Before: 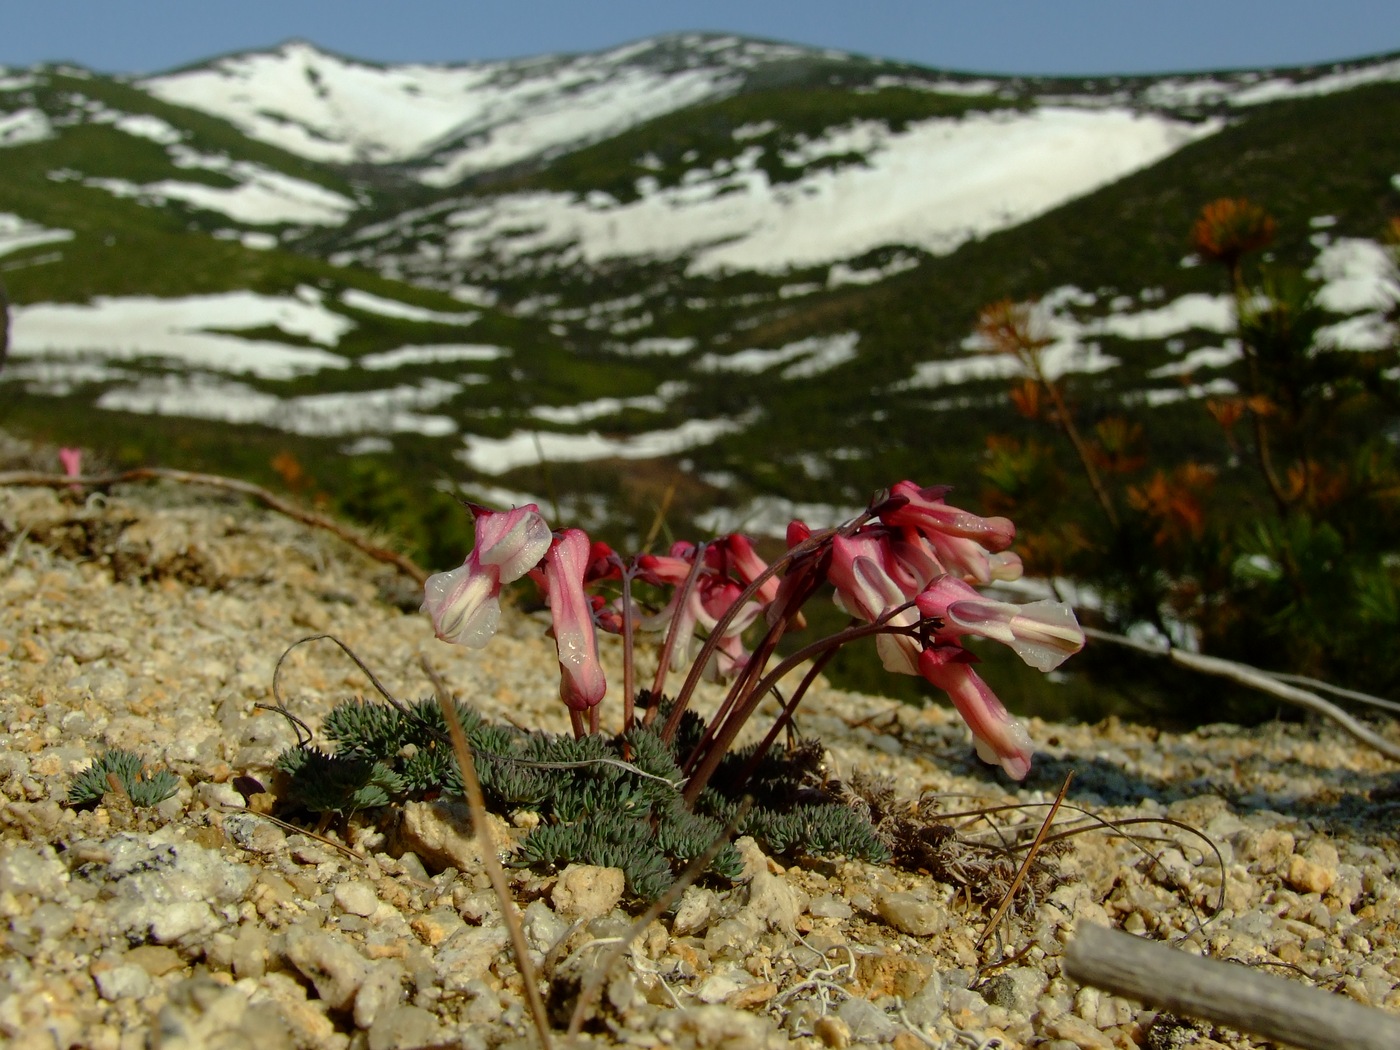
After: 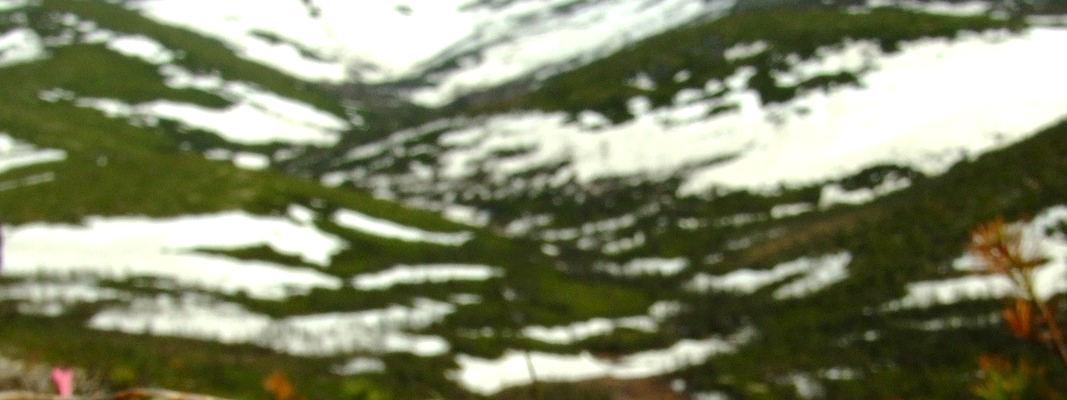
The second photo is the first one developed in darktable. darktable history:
crop: left 0.579%, top 7.627%, right 23.167%, bottom 54.275%
exposure: exposure 0.766 EV, compensate highlight preservation false
